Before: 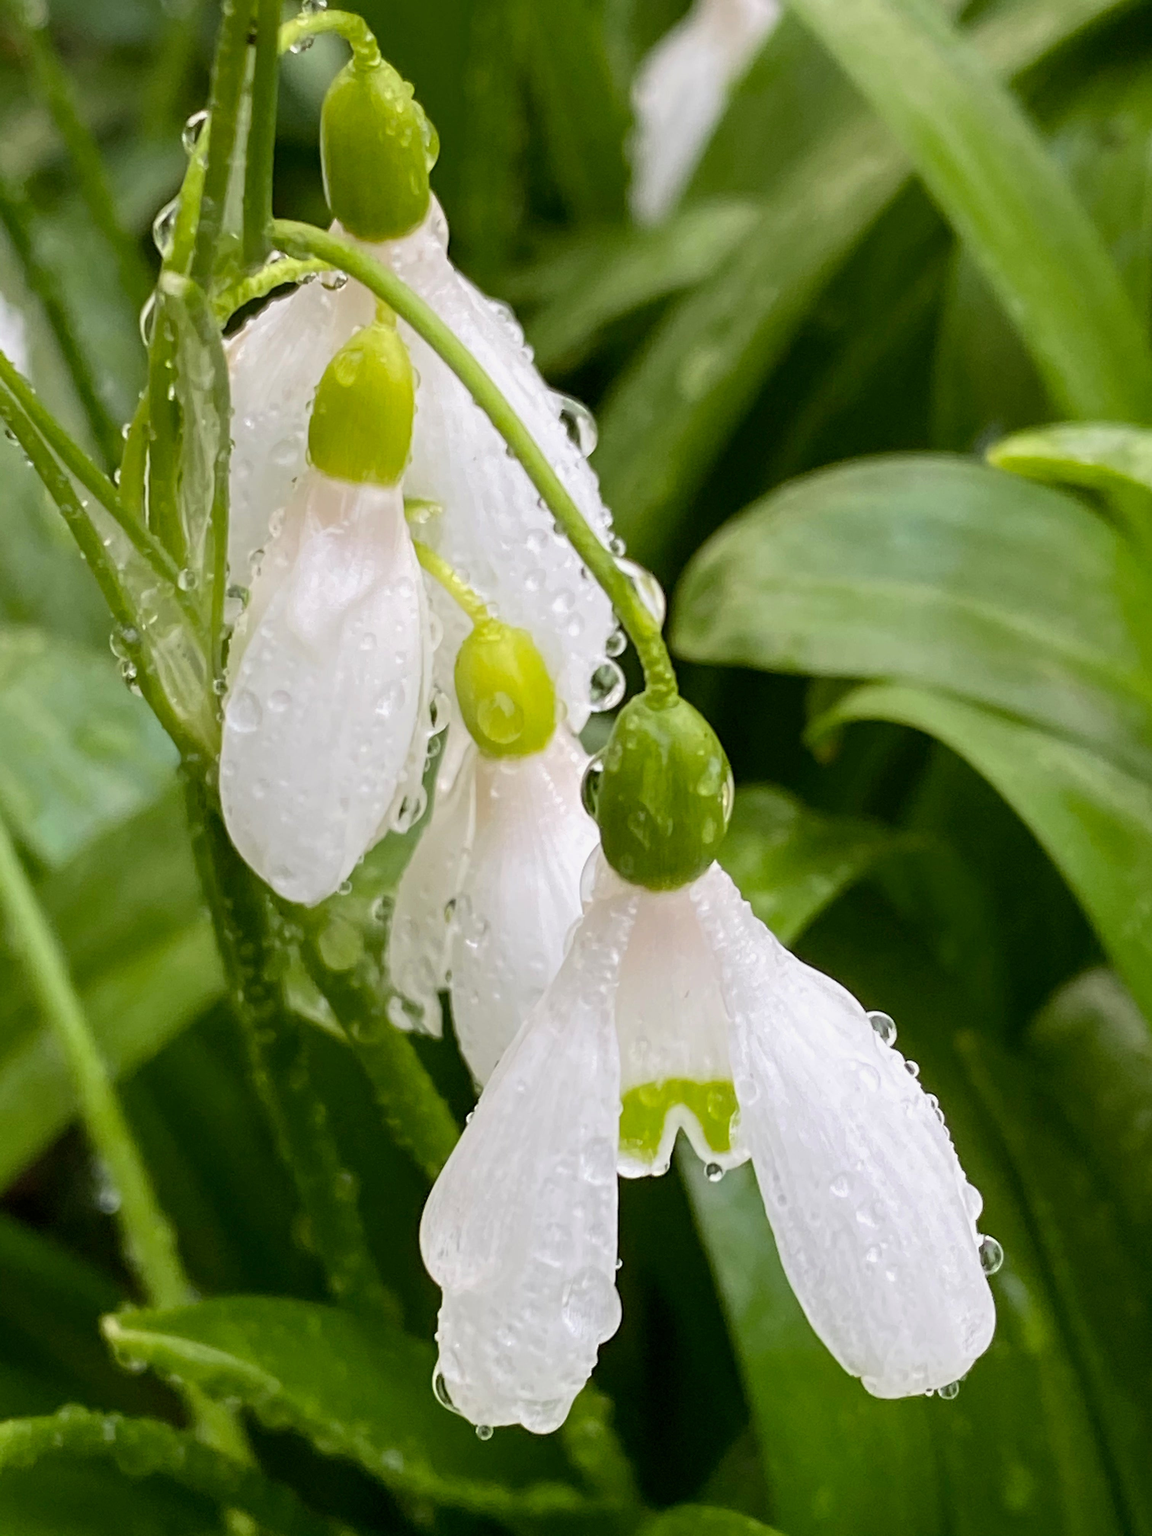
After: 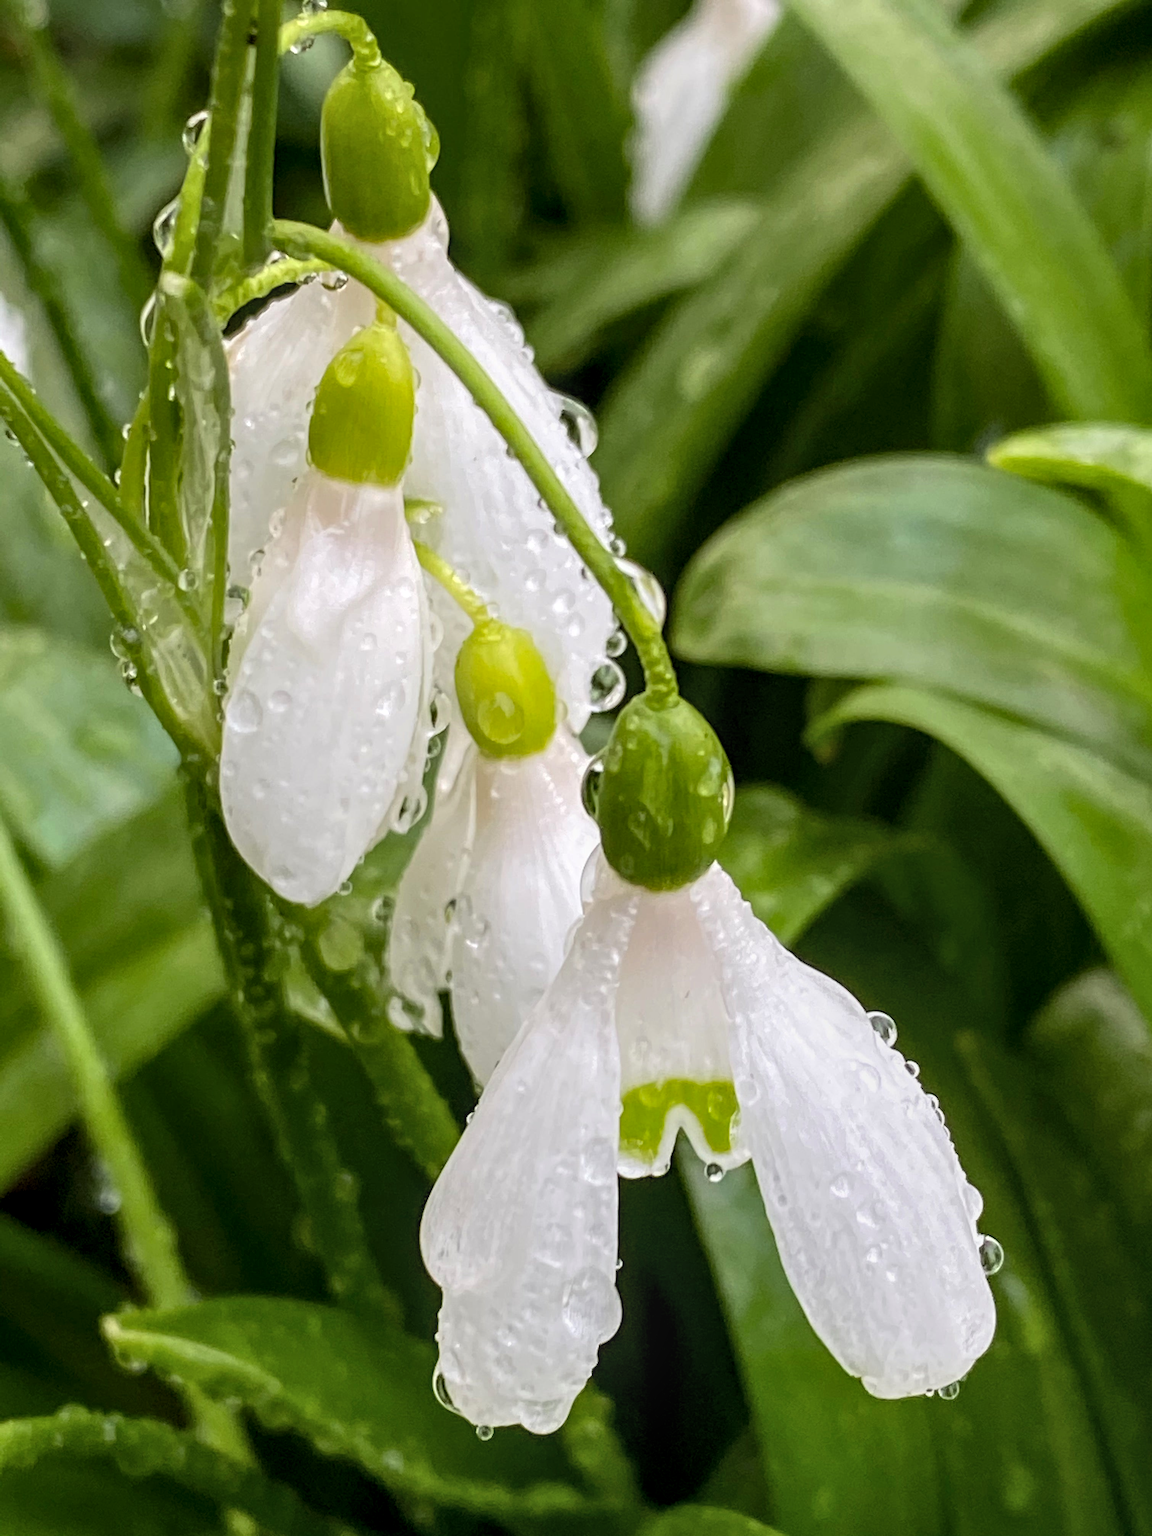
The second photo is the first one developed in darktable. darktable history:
levels: levels [0.026, 0.507, 0.987]
local contrast: on, module defaults
